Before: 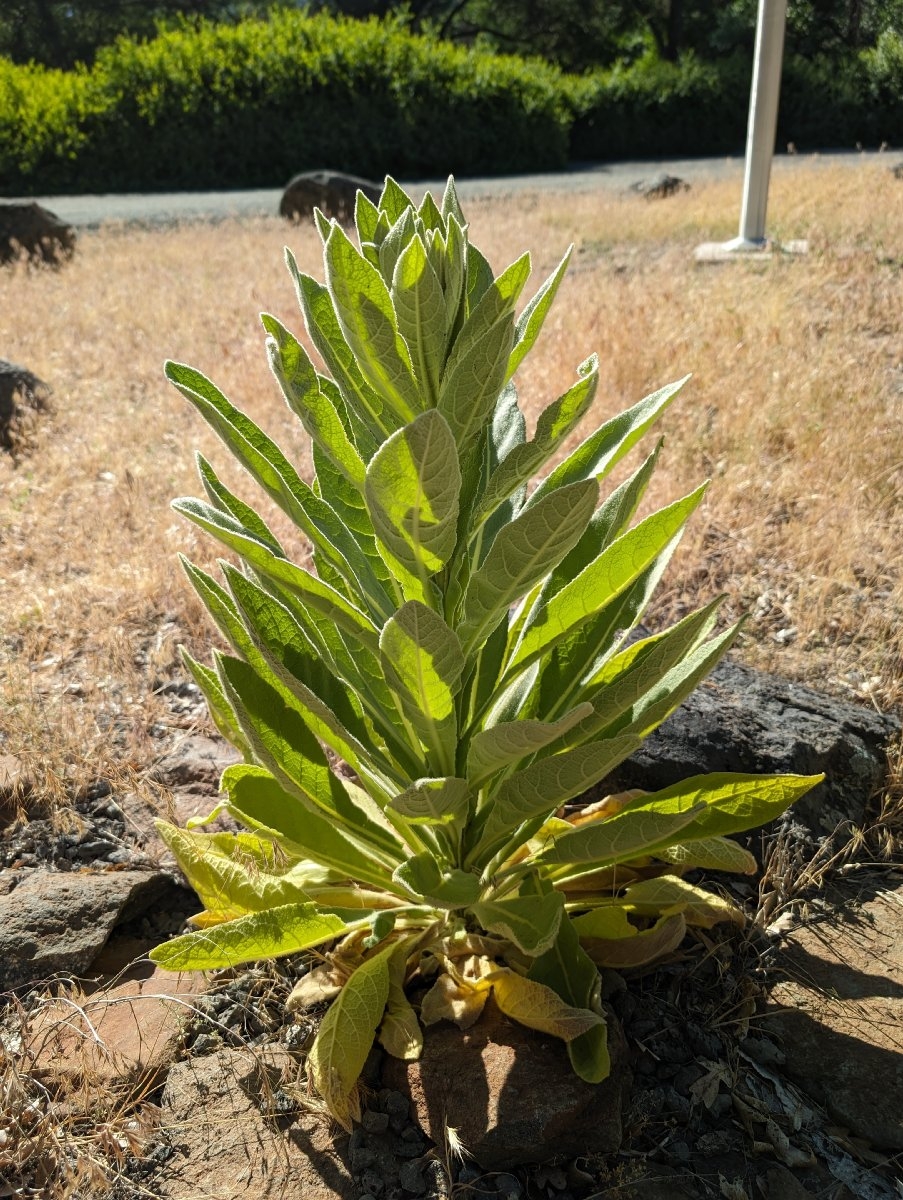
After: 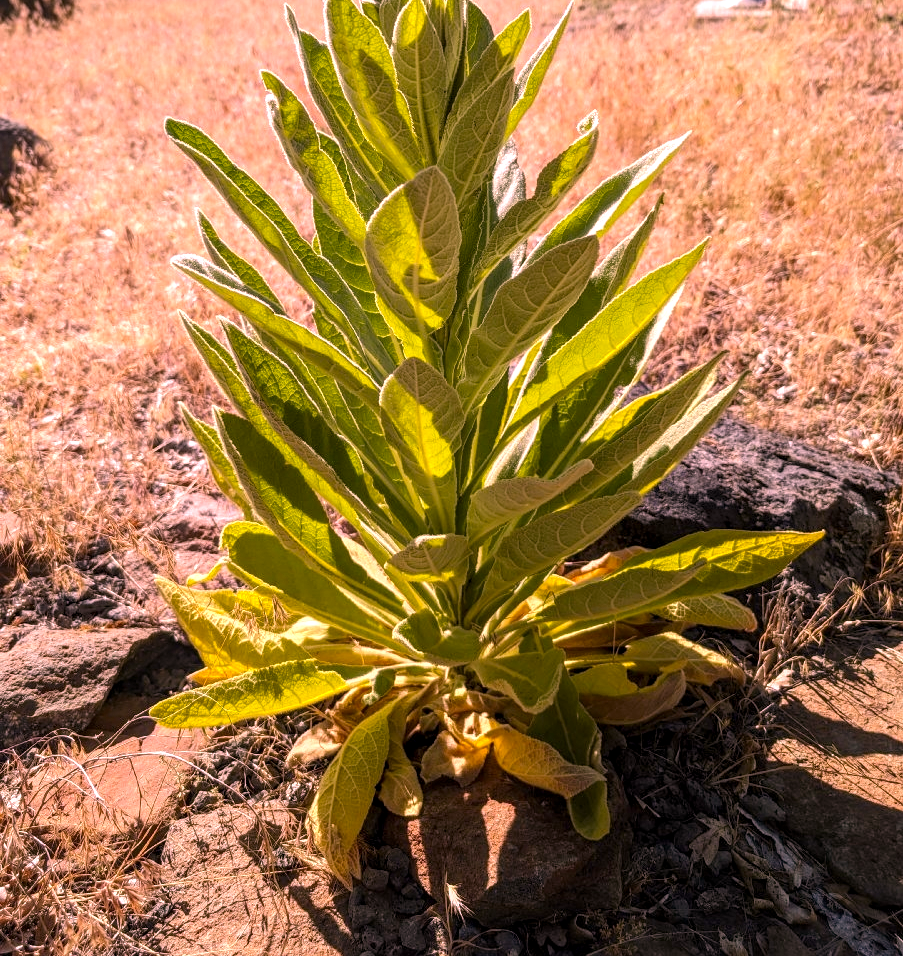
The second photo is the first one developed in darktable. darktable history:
exposure: exposure 0.252 EV, compensate highlight preservation false
contrast brightness saturation: contrast 0.042, saturation 0.153
color calibration: output R [1.063, -0.012, -0.003, 0], output B [-0.079, 0.047, 1, 0], illuminant as shot in camera, x 0.358, y 0.373, temperature 4628.91 K, saturation algorithm version 1 (2020)
local contrast: detail 130%
color correction: highlights a* 14.67, highlights b* 4.88
crop and rotate: top 20.274%
